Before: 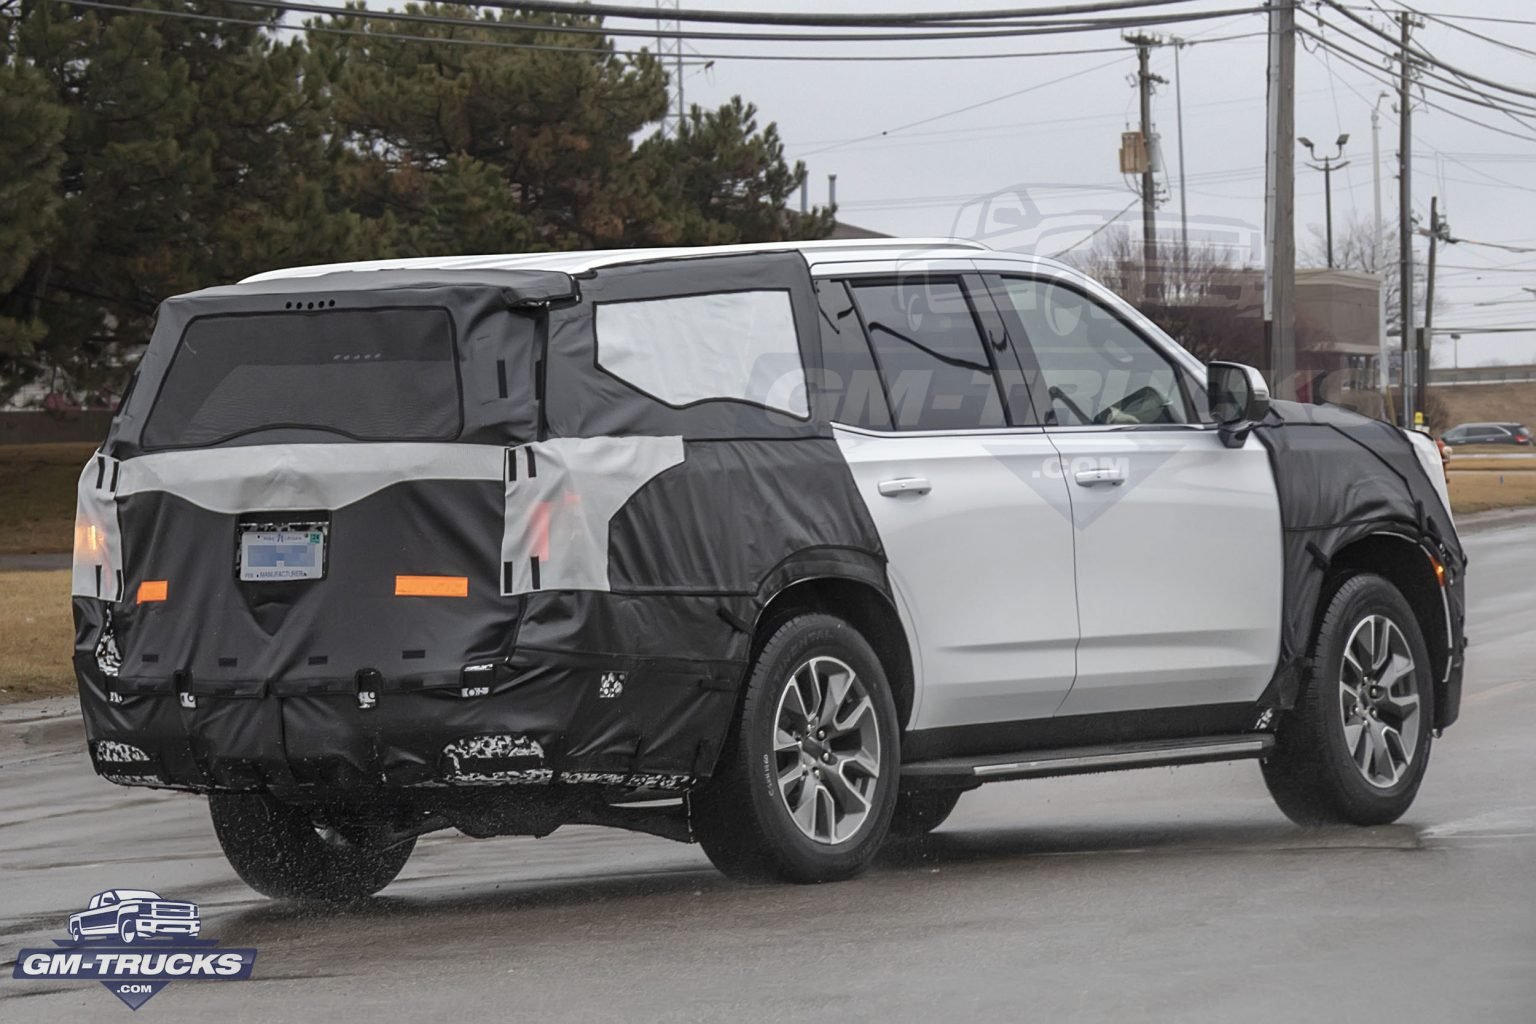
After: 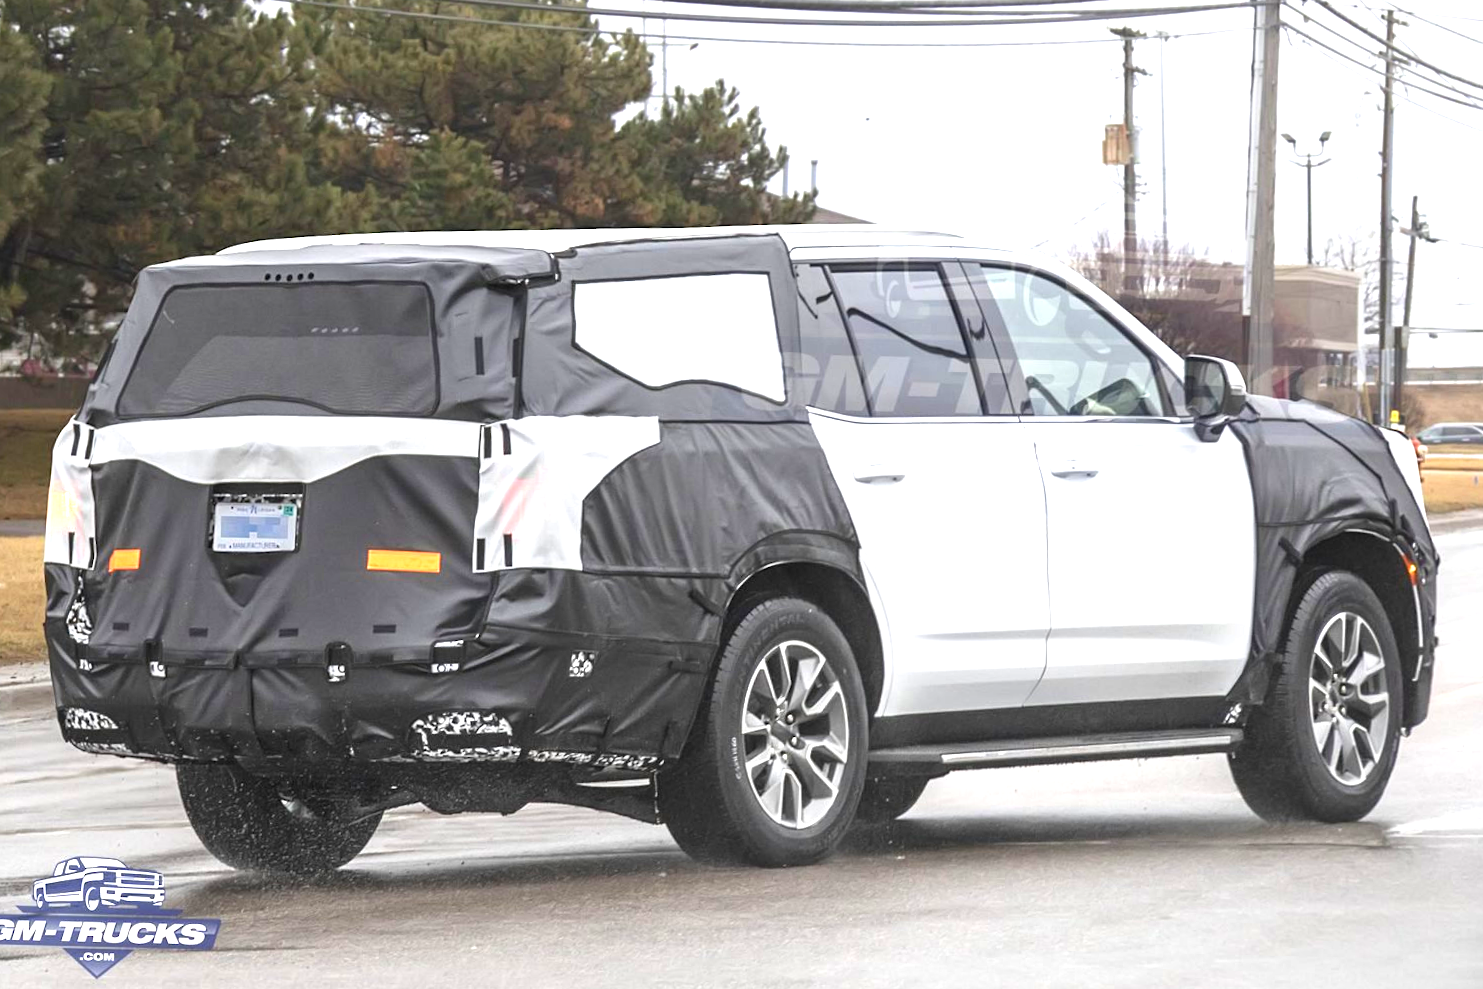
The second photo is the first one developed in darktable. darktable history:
crop and rotate: angle -1.36°
exposure: black level correction 0, exposure 1.462 EV, compensate exposure bias true, compensate highlight preservation false
contrast brightness saturation: saturation 0.18
